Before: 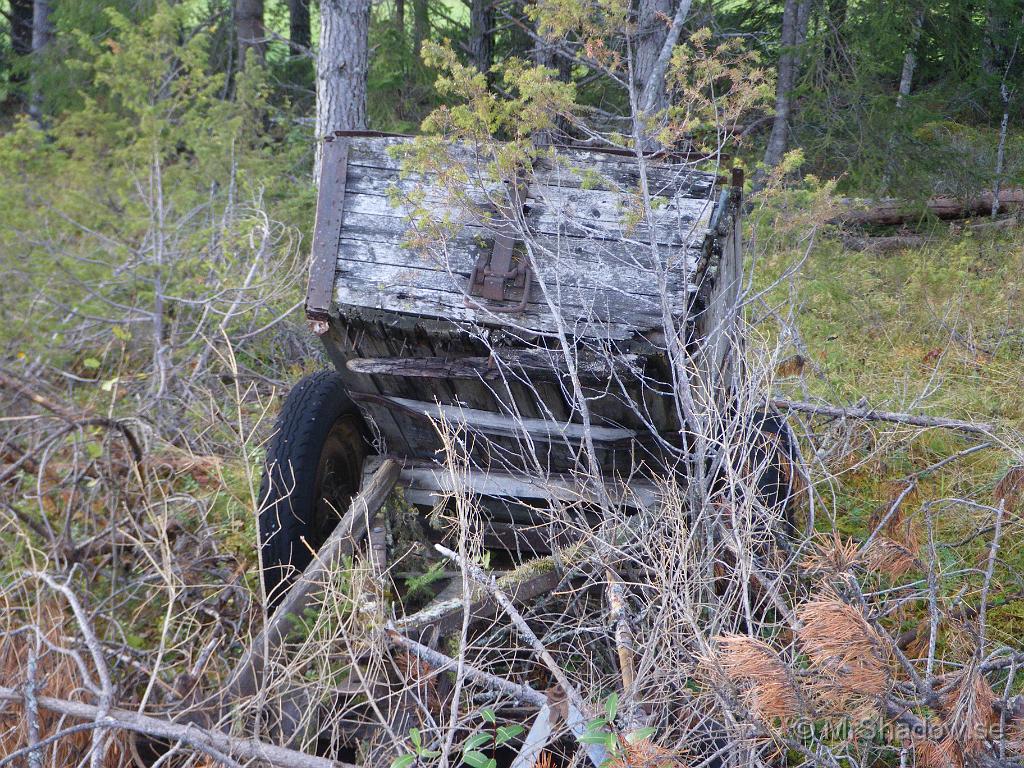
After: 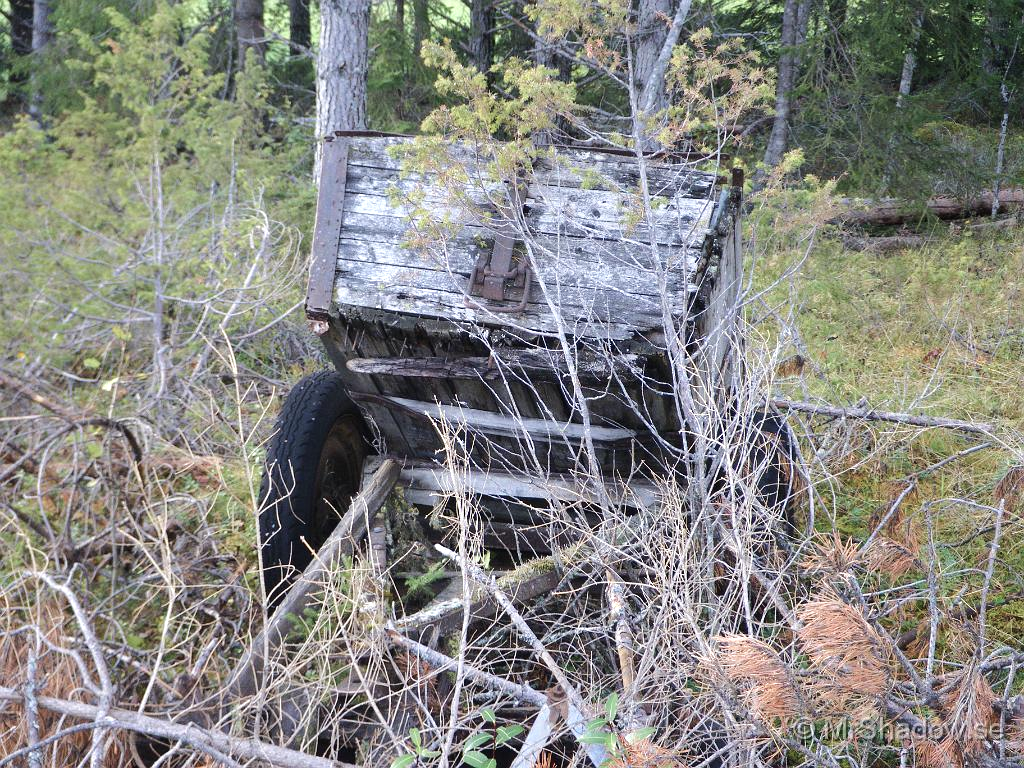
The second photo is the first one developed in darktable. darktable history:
color balance rgb: perceptual saturation grading › global saturation -27.436%, perceptual brilliance grading › mid-tones 10.316%, perceptual brilliance grading › shadows 14.615%, global vibrance 20.698%
tone equalizer: -8 EV -0.401 EV, -7 EV -0.425 EV, -6 EV -0.366 EV, -5 EV -0.198 EV, -3 EV 0.22 EV, -2 EV 0.35 EV, -1 EV 0.389 EV, +0 EV 0.388 EV, edges refinement/feathering 500, mask exposure compensation -1.57 EV, preserve details no
